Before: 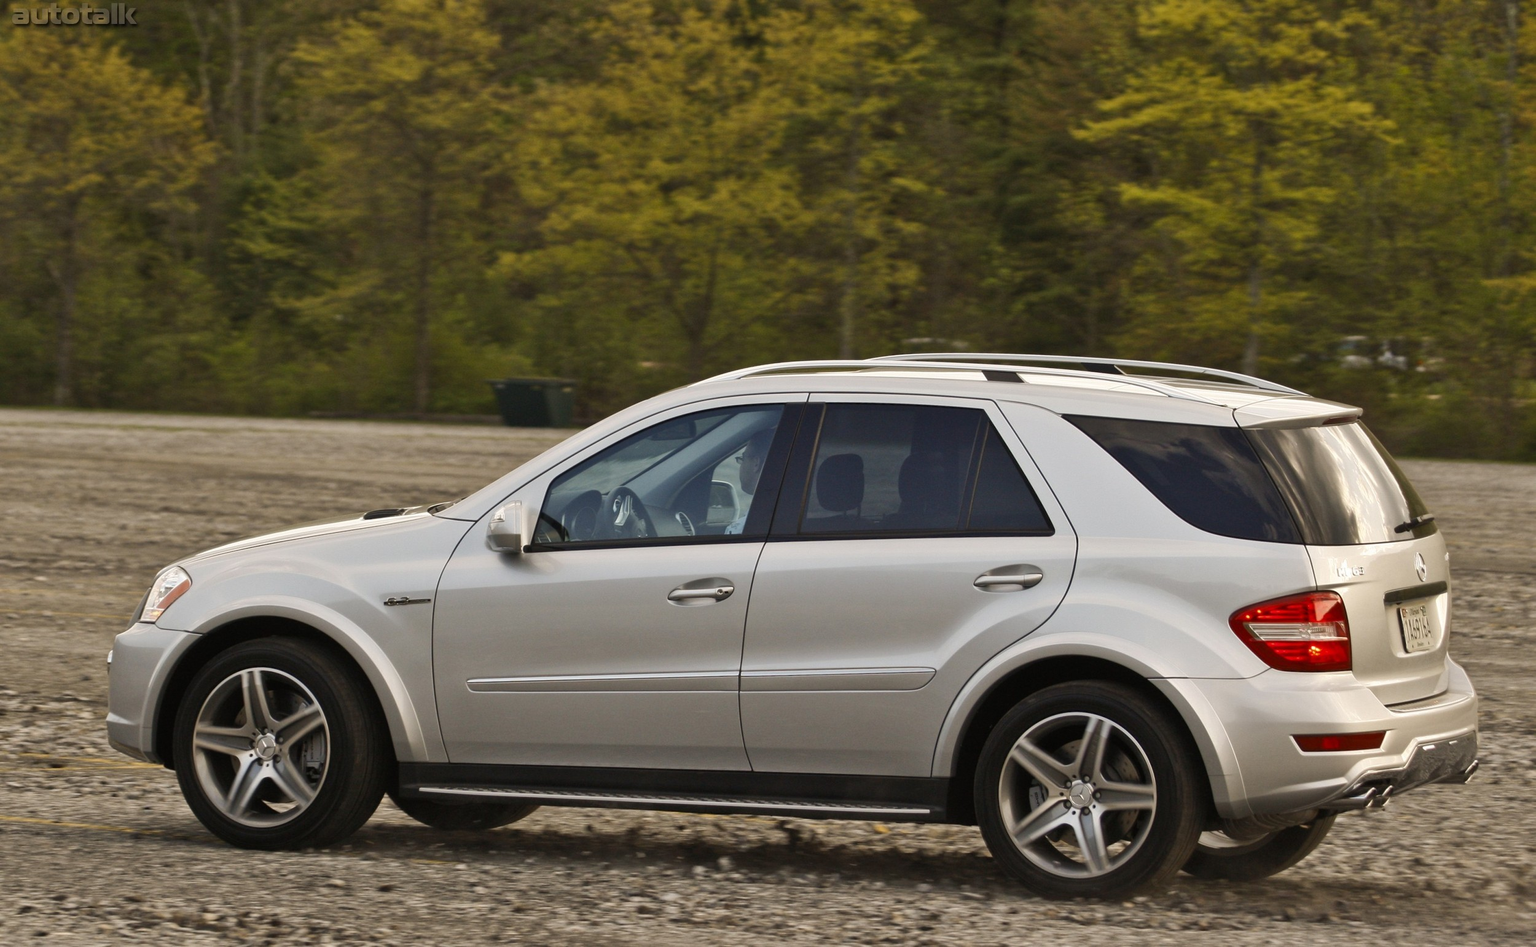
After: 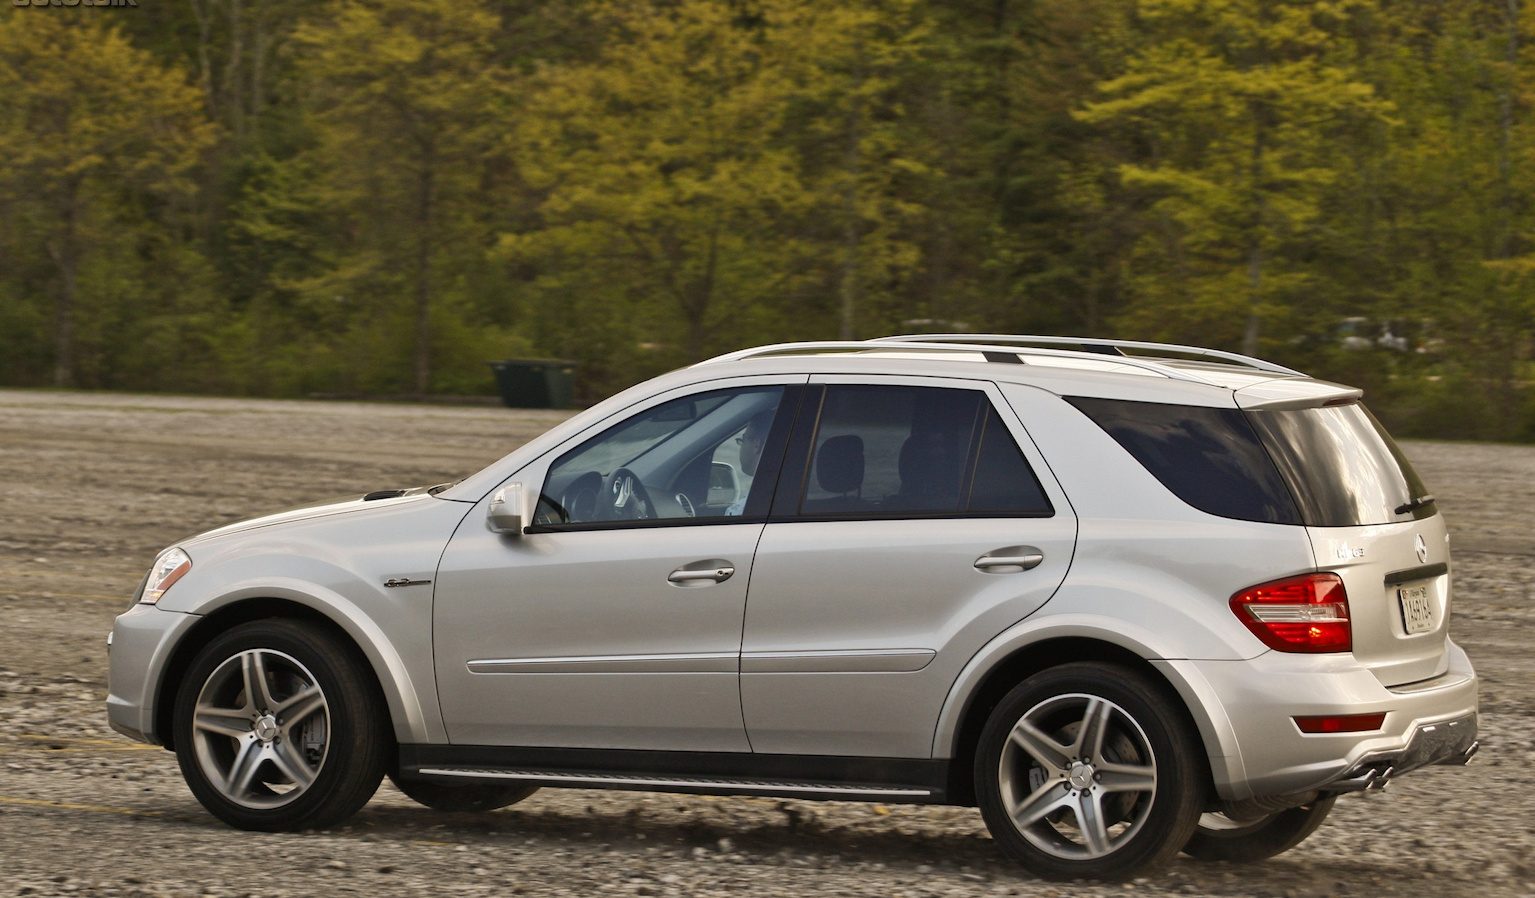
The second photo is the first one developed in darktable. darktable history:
crop and rotate: top 2.033%, bottom 3.06%
